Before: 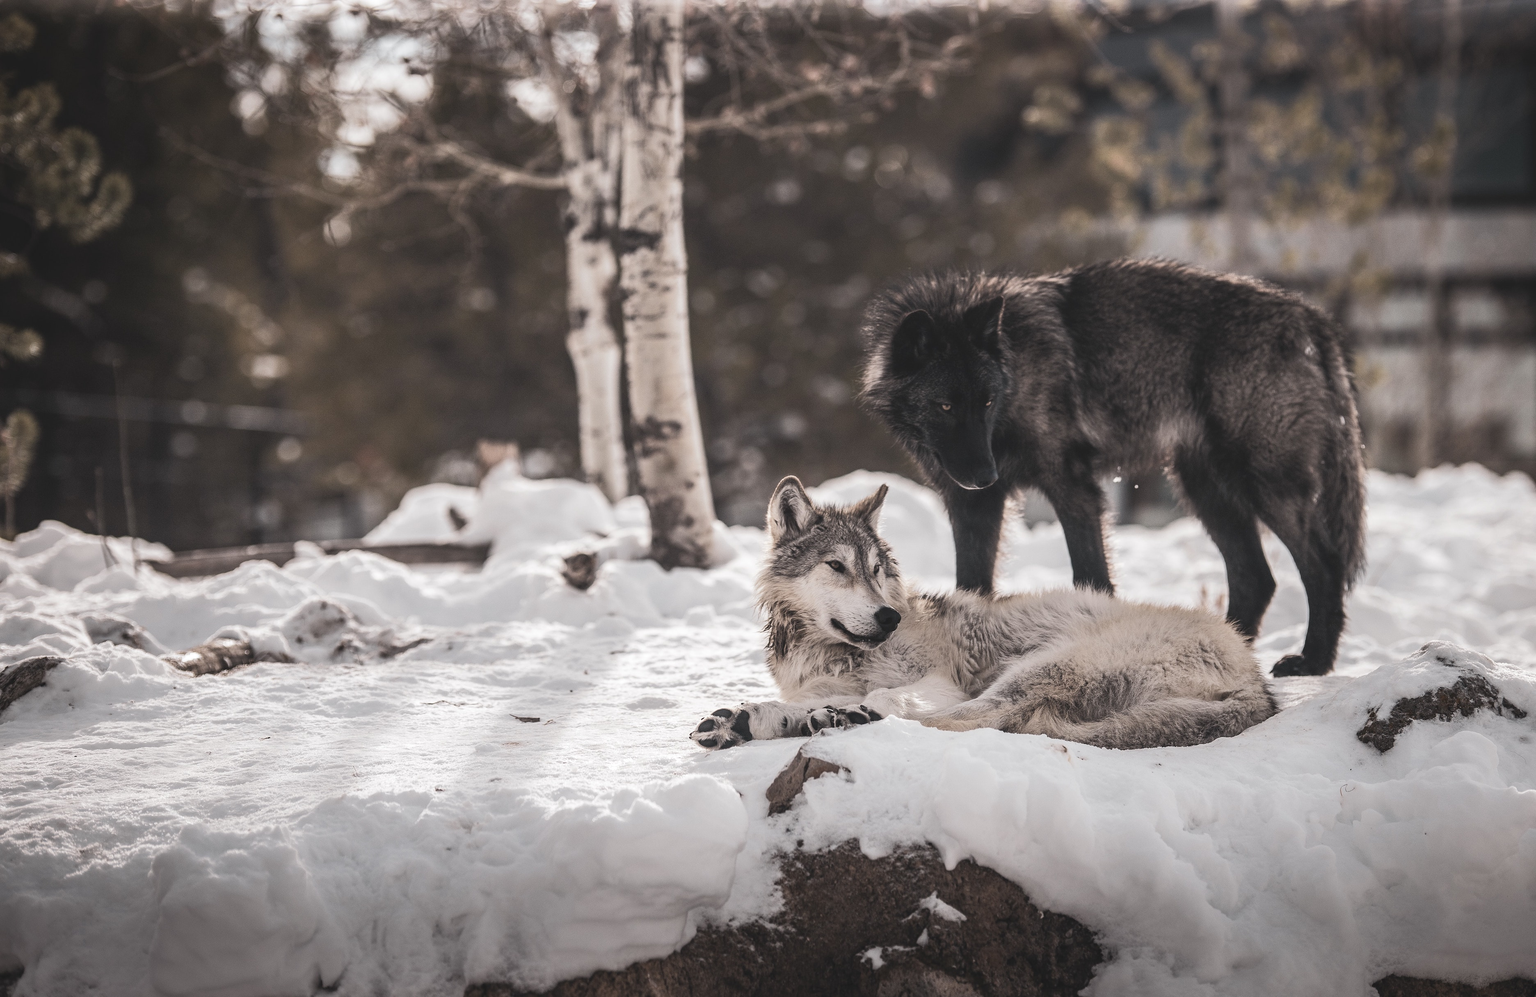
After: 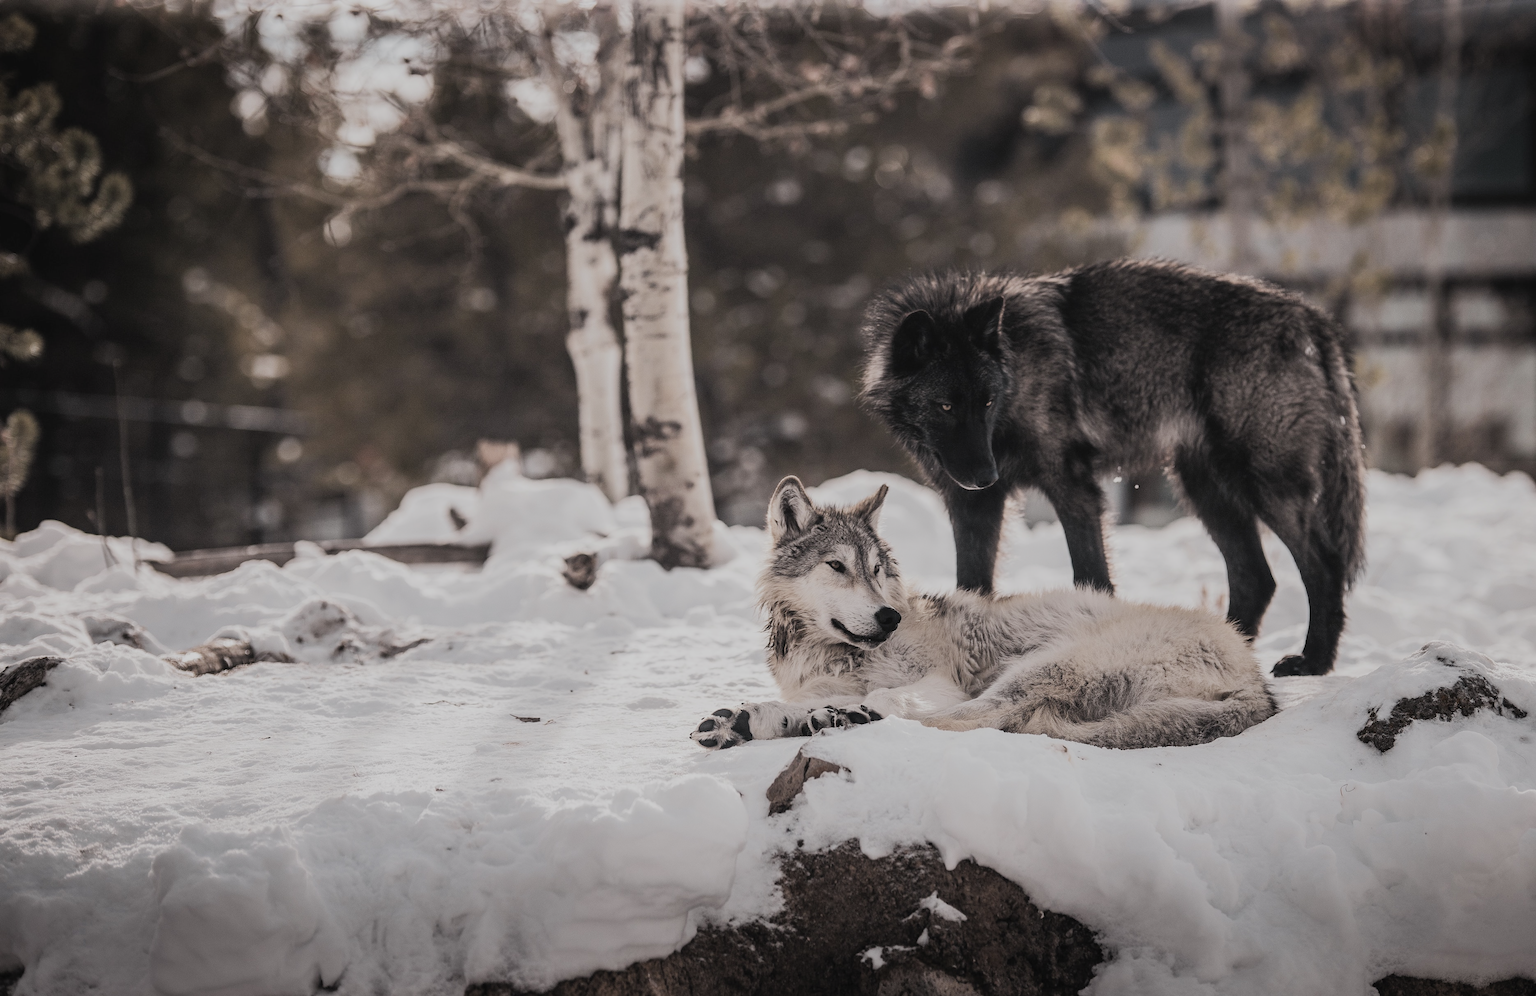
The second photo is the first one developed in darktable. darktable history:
filmic rgb: black relative exposure -7.21 EV, white relative exposure 5.38 EV, threshold 2.98 EV, hardness 3.02, iterations of high-quality reconstruction 0, enable highlight reconstruction true
